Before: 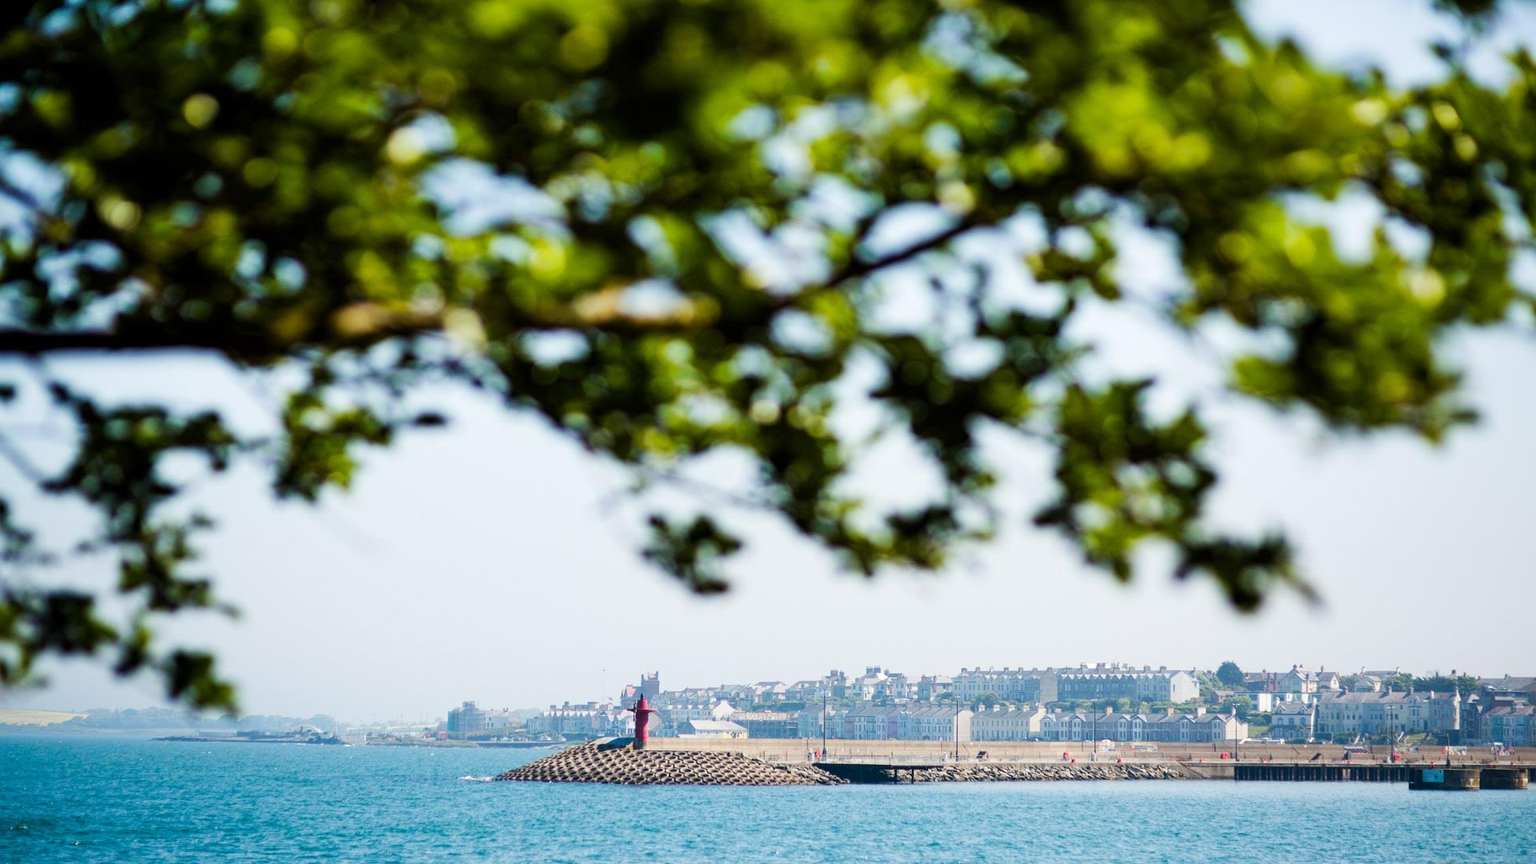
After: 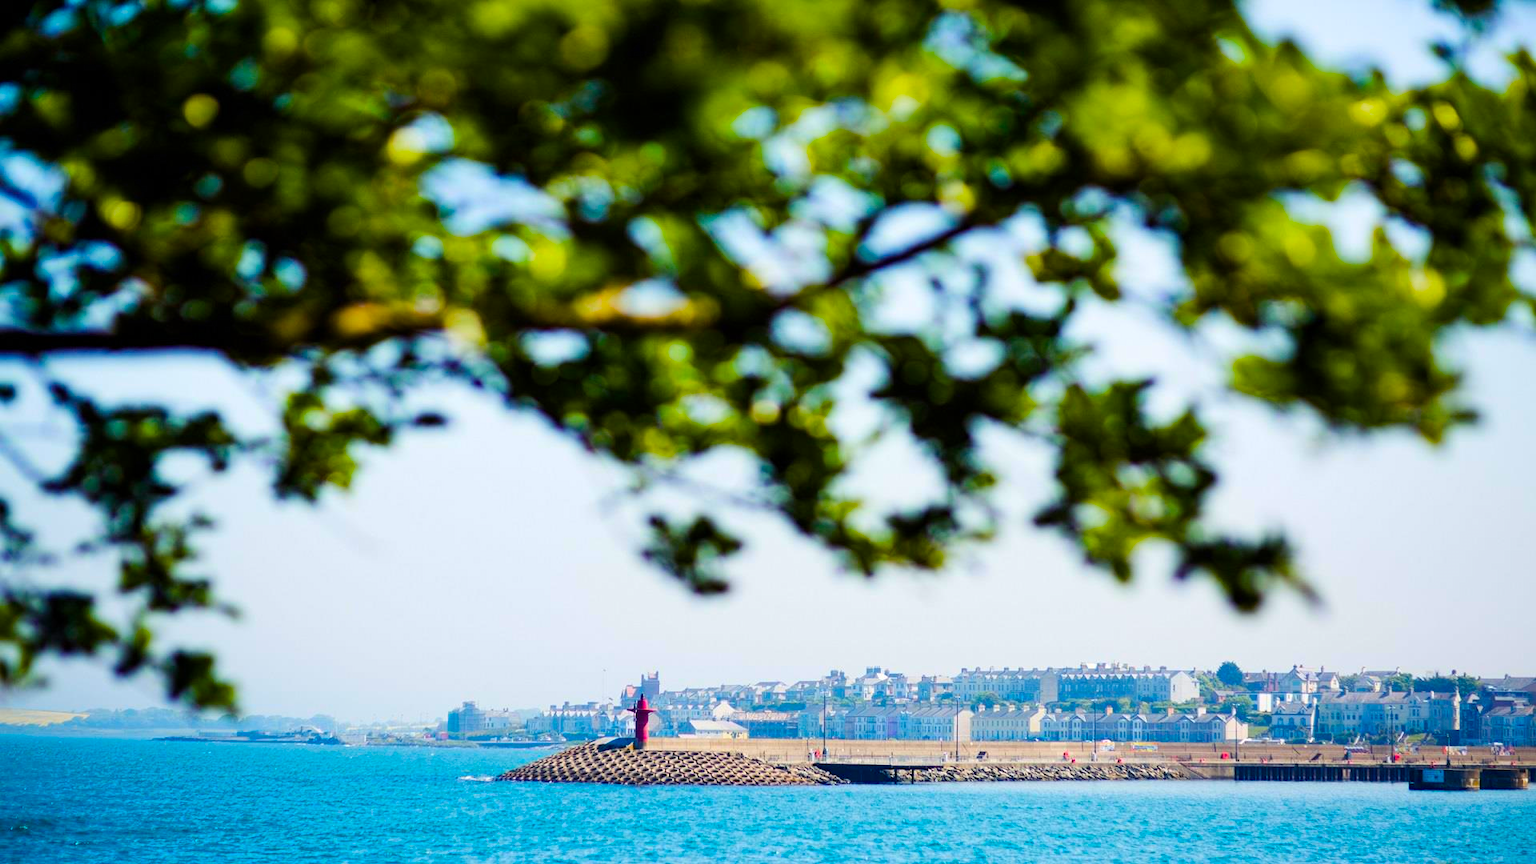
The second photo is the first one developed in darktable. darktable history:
color balance rgb: shadows lift › luminance -22.07%, shadows lift › chroma 6.696%, shadows lift › hue 272.03°, linear chroma grading › global chroma 34.027%, perceptual saturation grading › global saturation 29.889%
